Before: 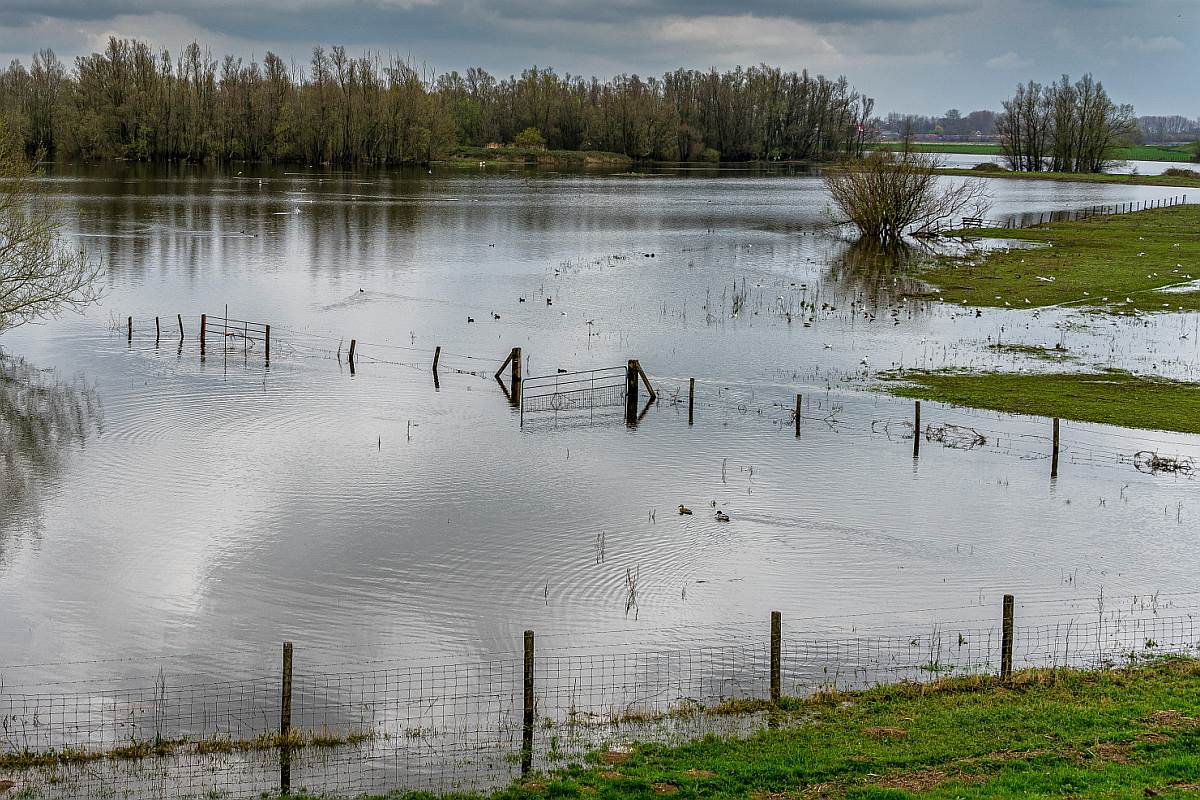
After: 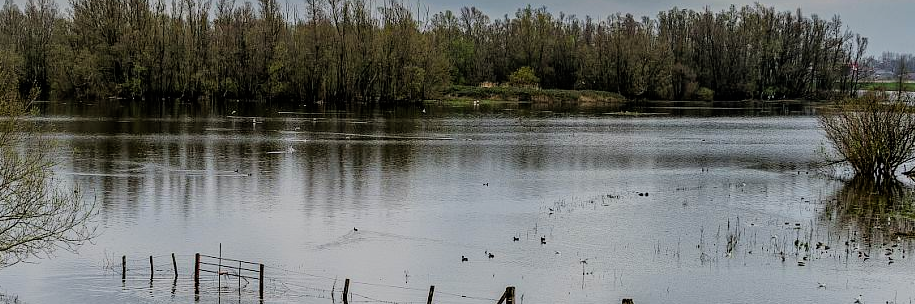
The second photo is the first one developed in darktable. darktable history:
crop: left 0.579%, top 7.627%, right 23.167%, bottom 54.275%
white balance: emerald 1
filmic rgb: black relative exposure -7.15 EV, white relative exposure 5.36 EV, hardness 3.02, color science v6 (2022)
